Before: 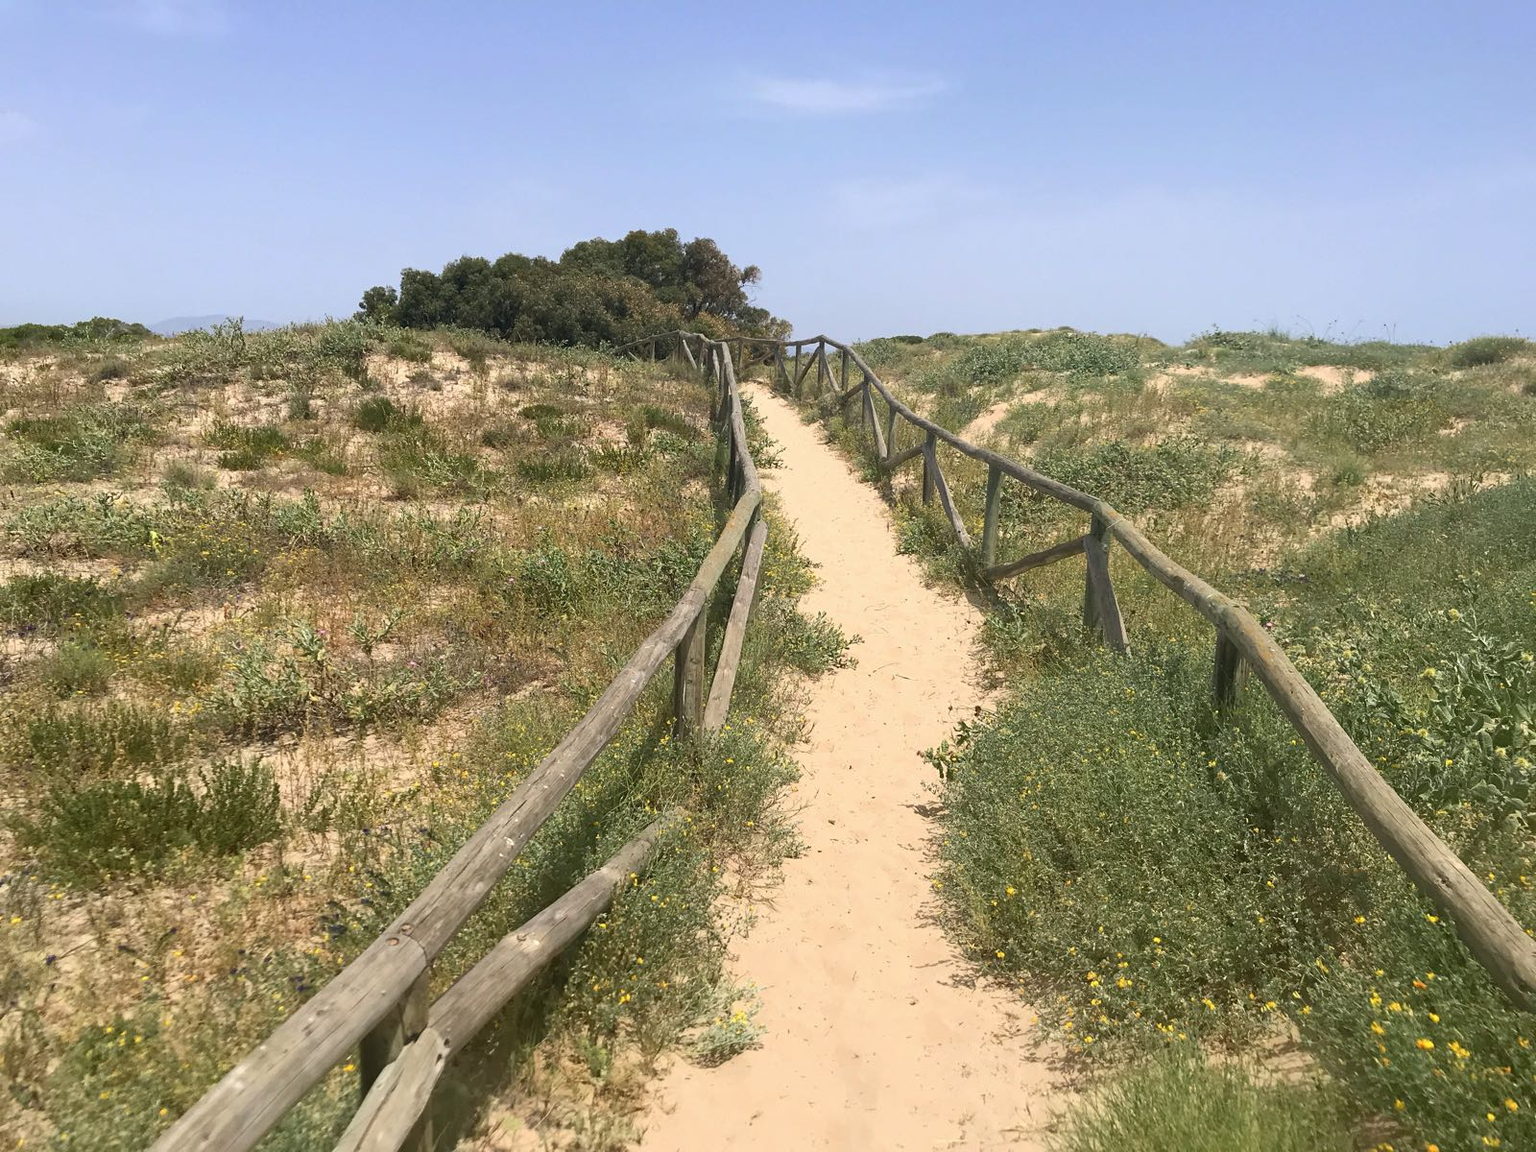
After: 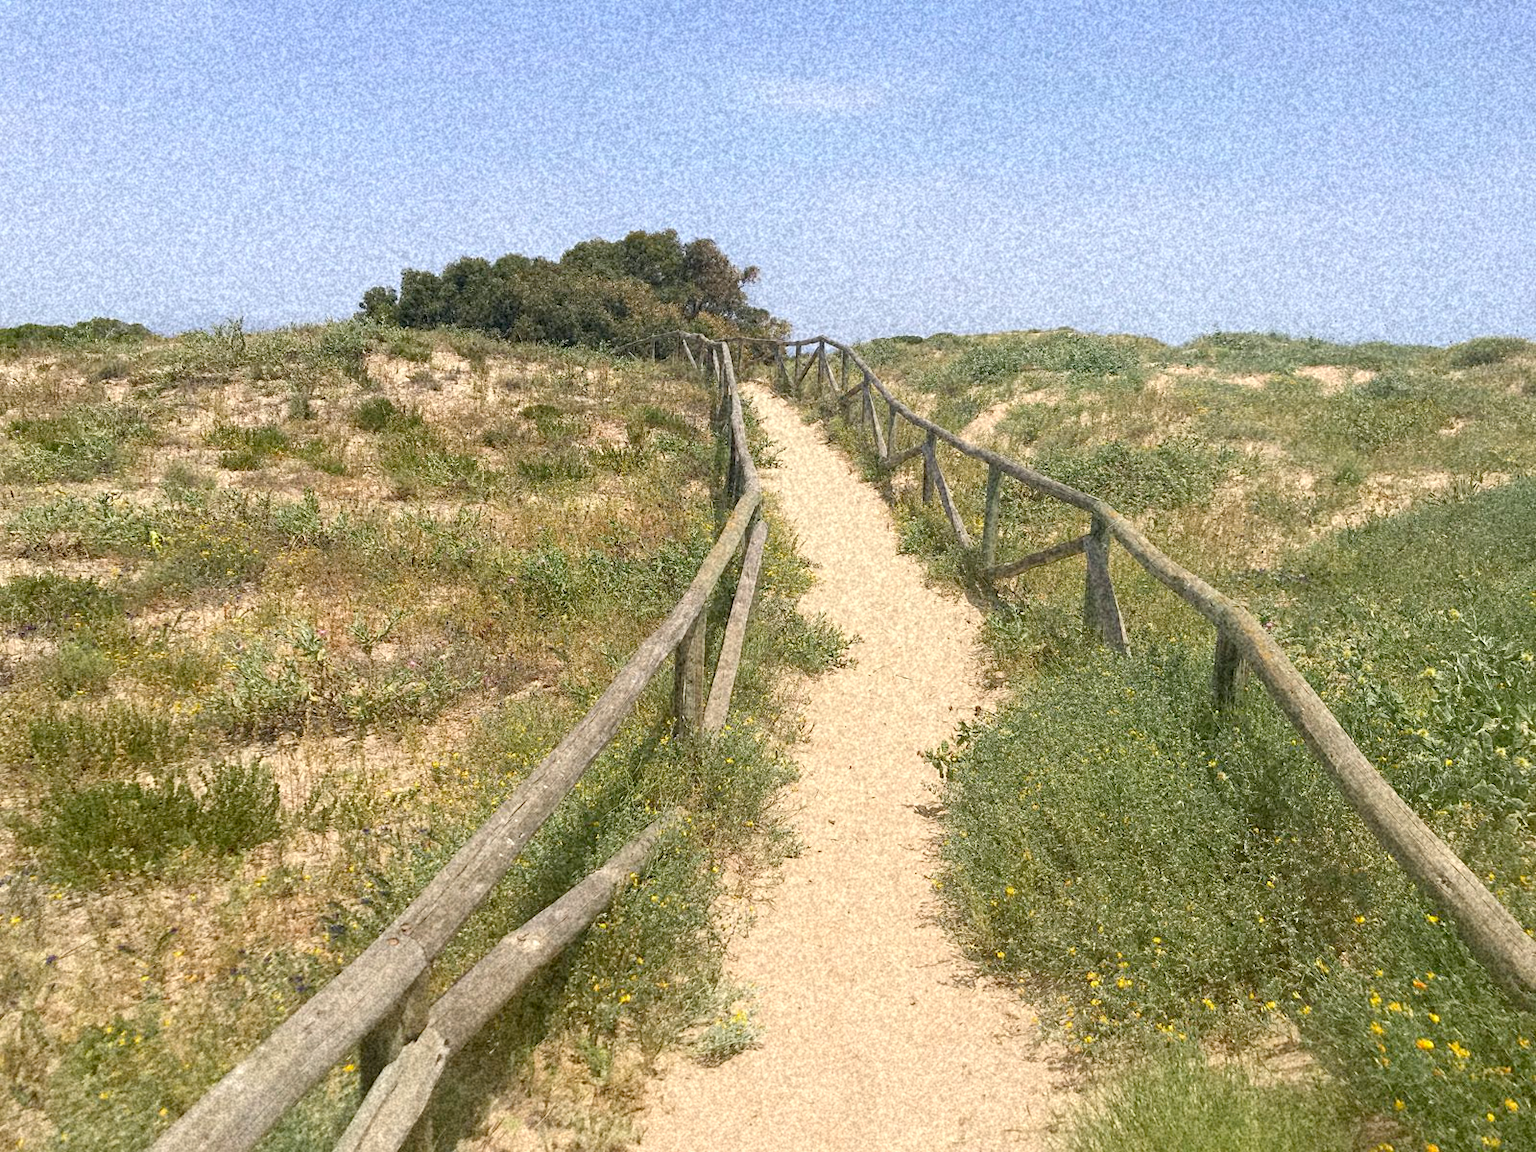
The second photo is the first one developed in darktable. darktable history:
color contrast: green-magenta contrast 1.2, blue-yellow contrast 1.2
grain: coarseness 46.9 ISO, strength 50.21%, mid-tones bias 0%
